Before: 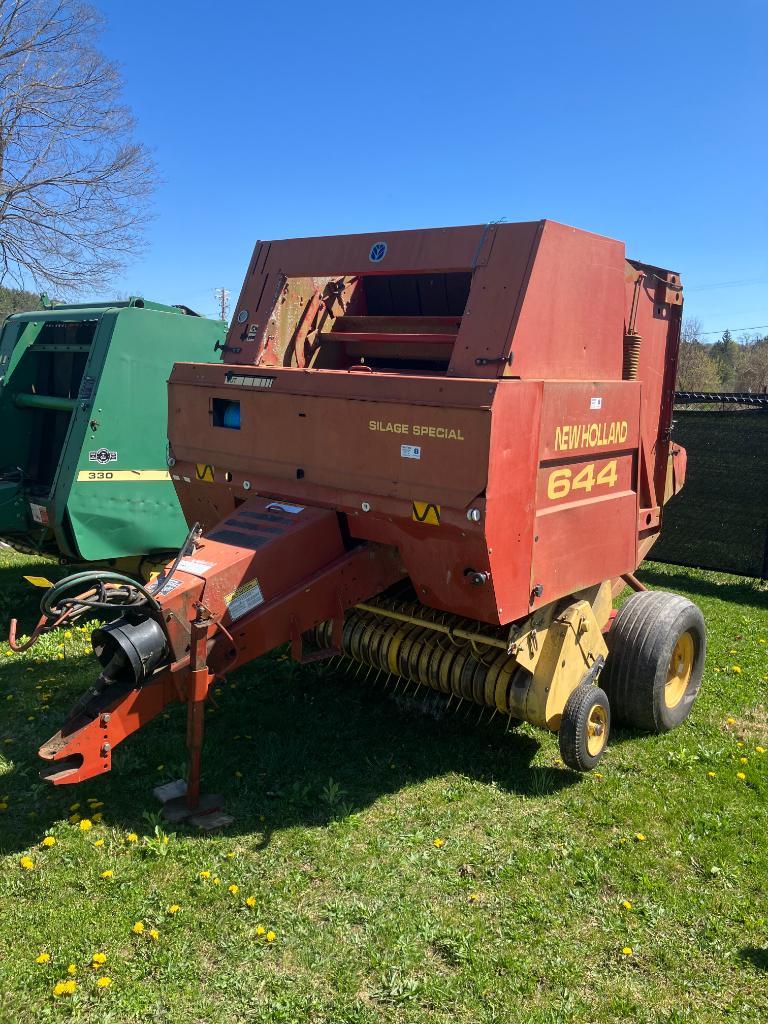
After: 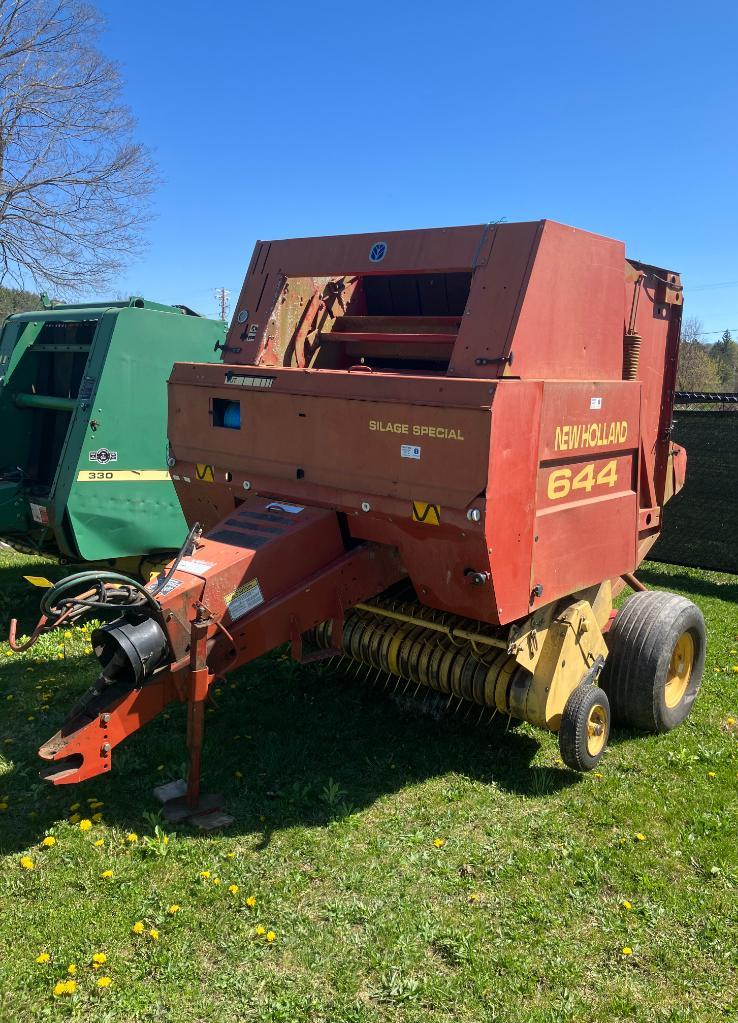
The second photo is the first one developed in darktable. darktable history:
crop: right 3.868%, bottom 0.044%
